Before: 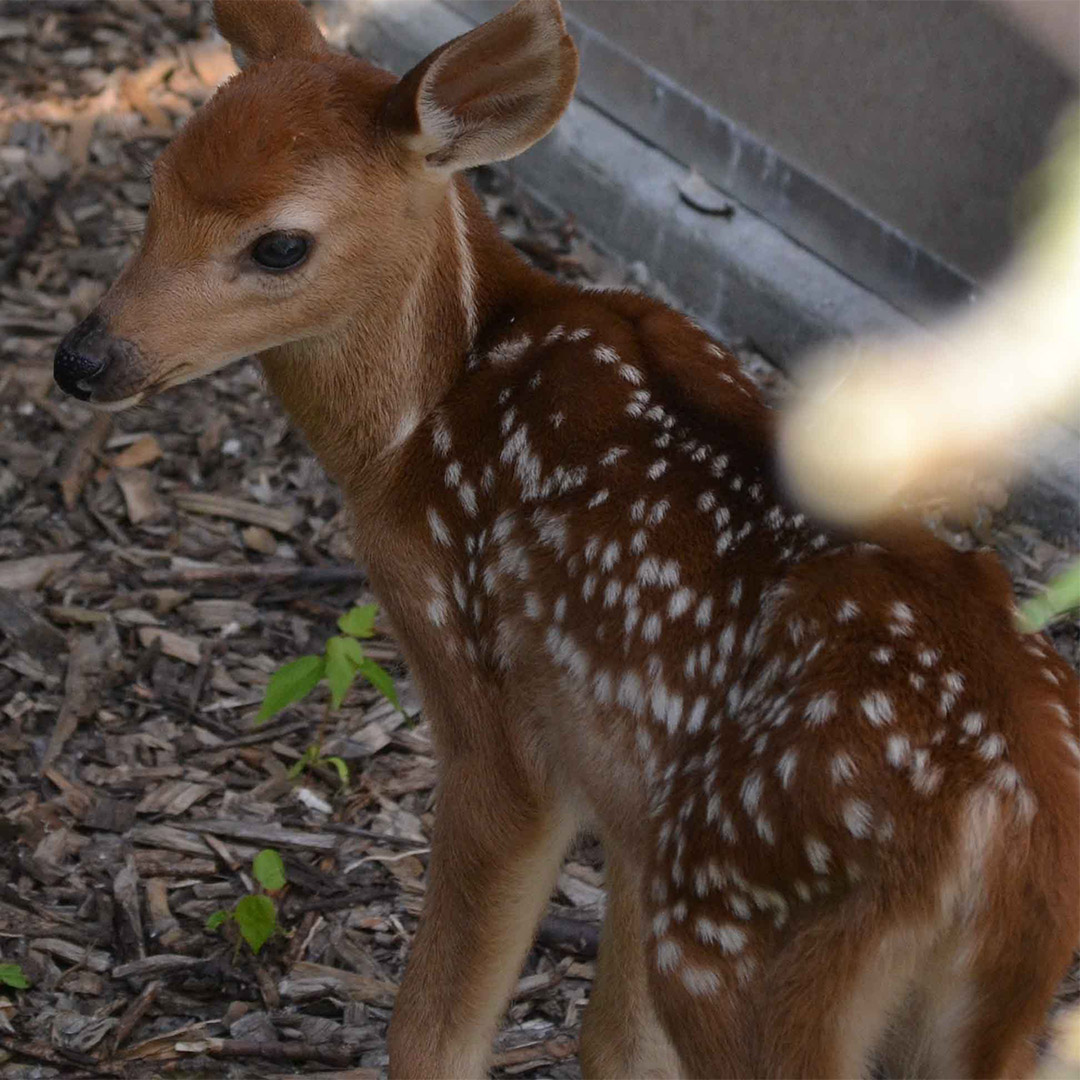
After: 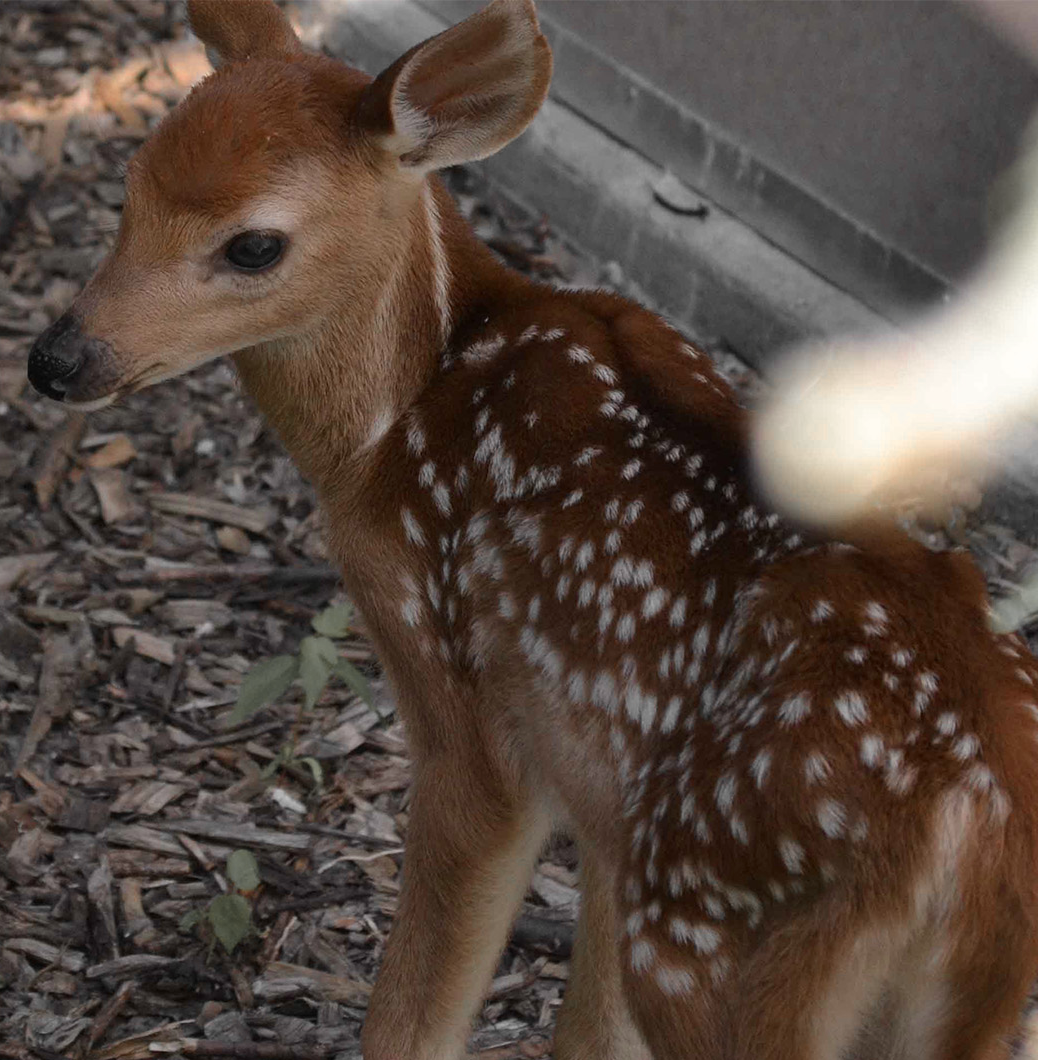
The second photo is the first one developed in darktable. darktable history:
crop and rotate: left 2.499%, right 1.333%, bottom 1.82%
color zones: curves: ch0 [(0, 0.447) (0.184, 0.543) (0.323, 0.476) (0.429, 0.445) (0.571, 0.443) (0.714, 0.451) (0.857, 0.452) (1, 0.447)]; ch1 [(0, 0.464) (0.176, 0.46) (0.287, 0.177) (0.429, 0.002) (0.571, 0) (0.714, 0) (0.857, 0) (1, 0.464)]
